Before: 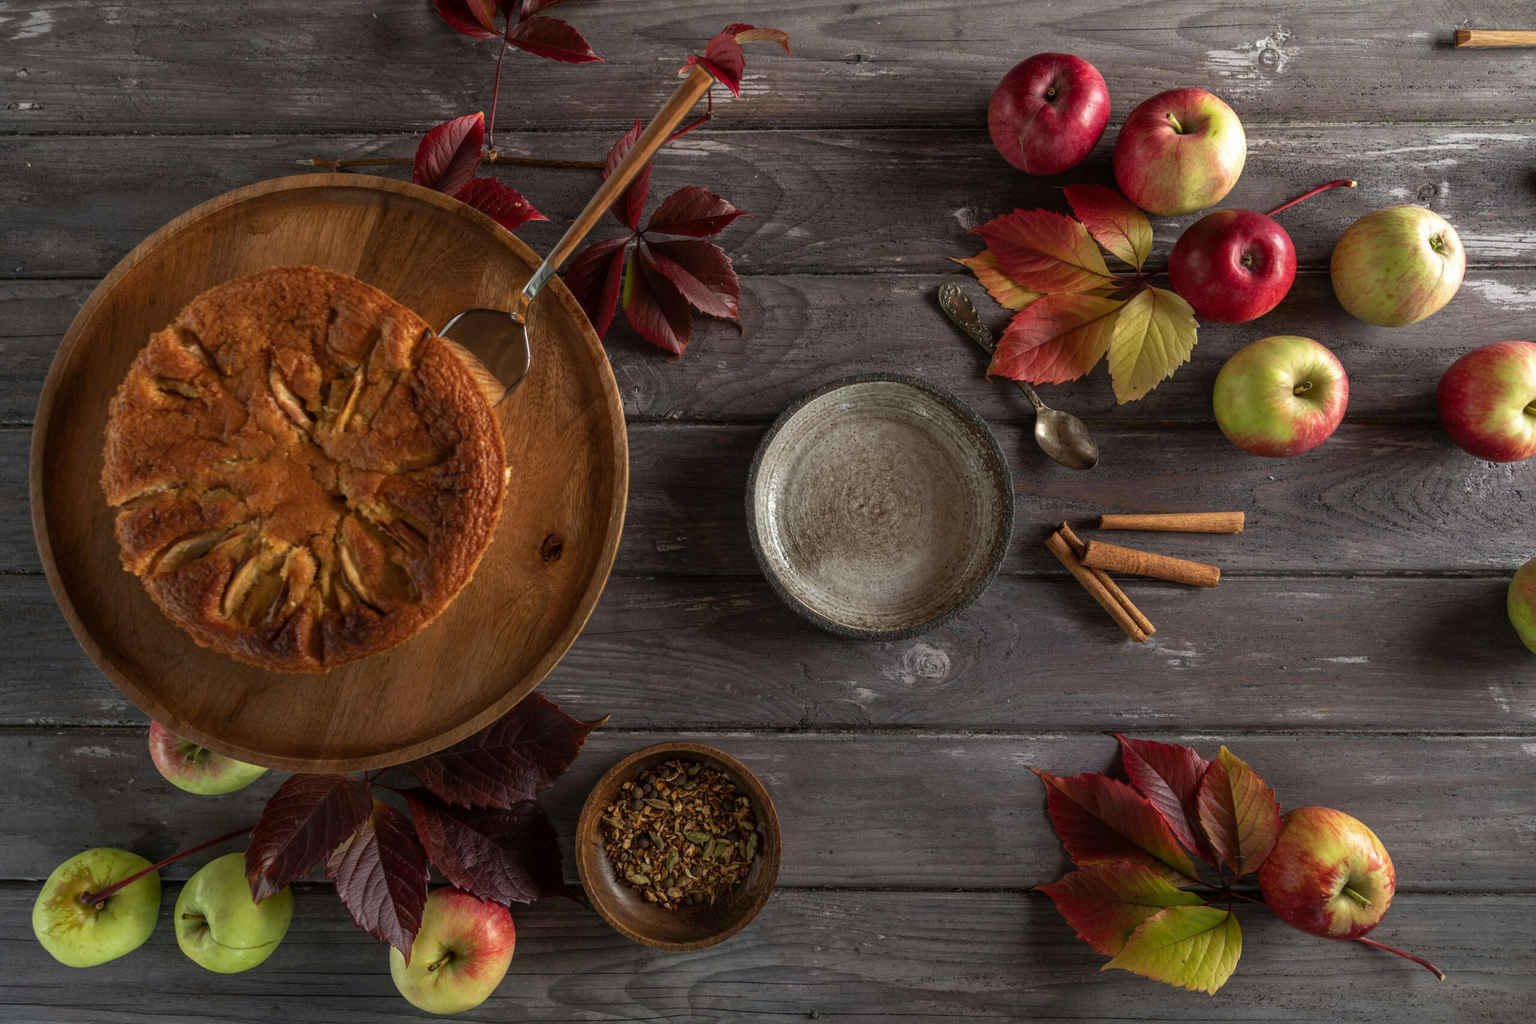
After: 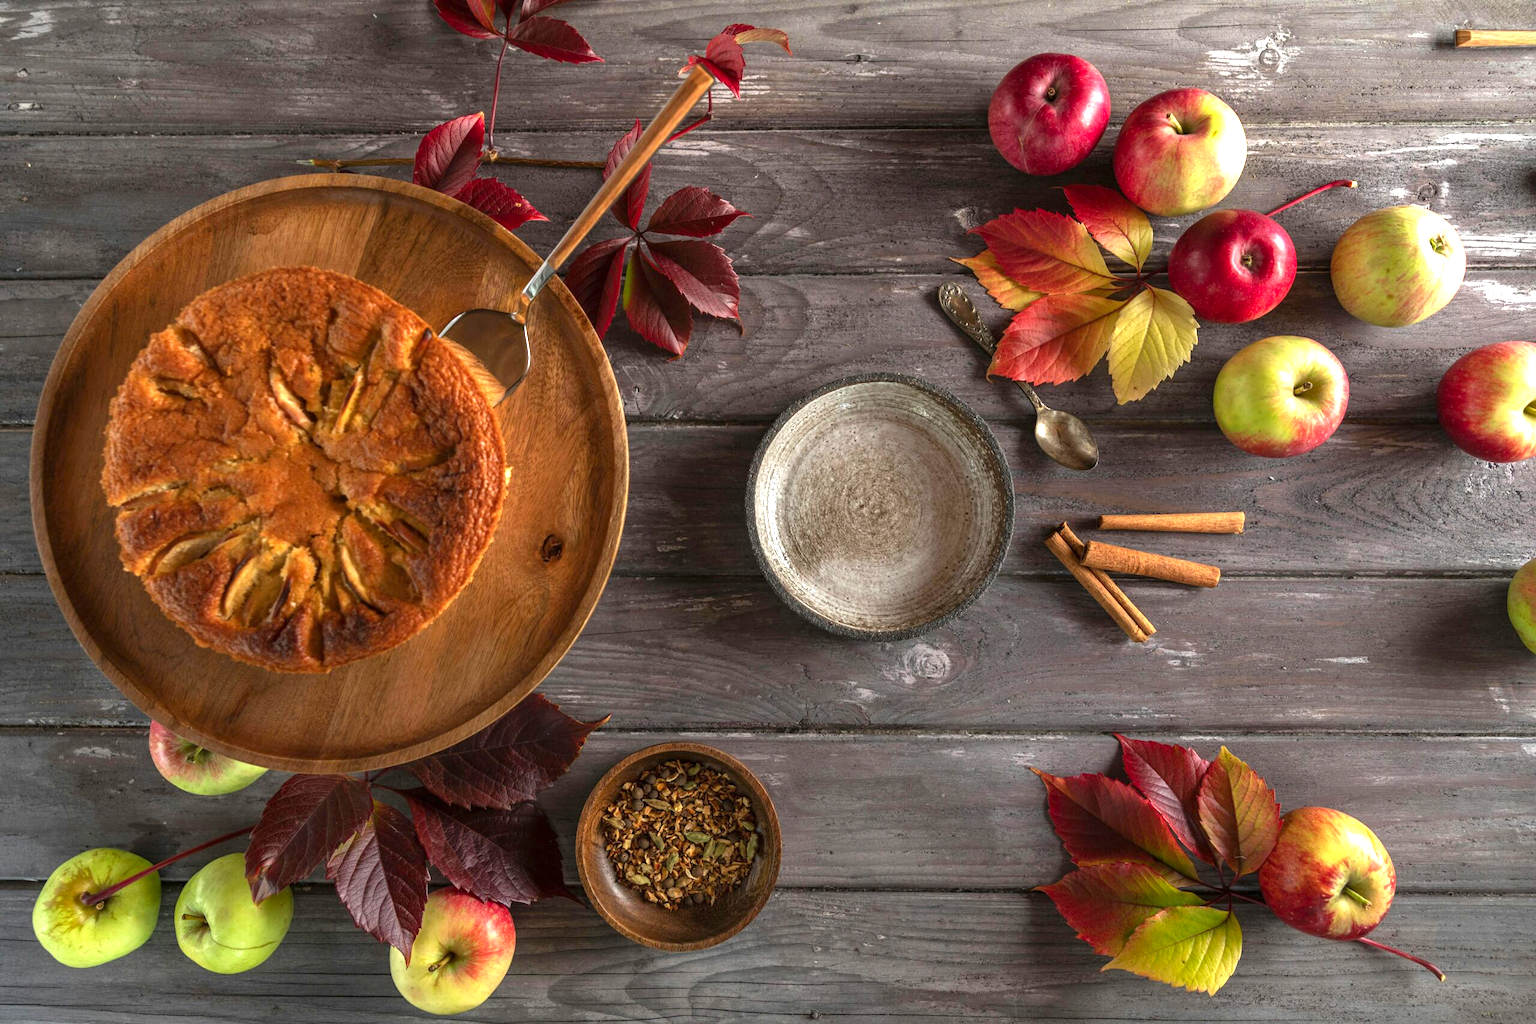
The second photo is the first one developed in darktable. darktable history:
exposure: black level correction 0, exposure 1.1 EV, compensate exposure bias true, compensate highlight preservation false
color contrast: green-magenta contrast 1.1, blue-yellow contrast 1.1, unbound 0
